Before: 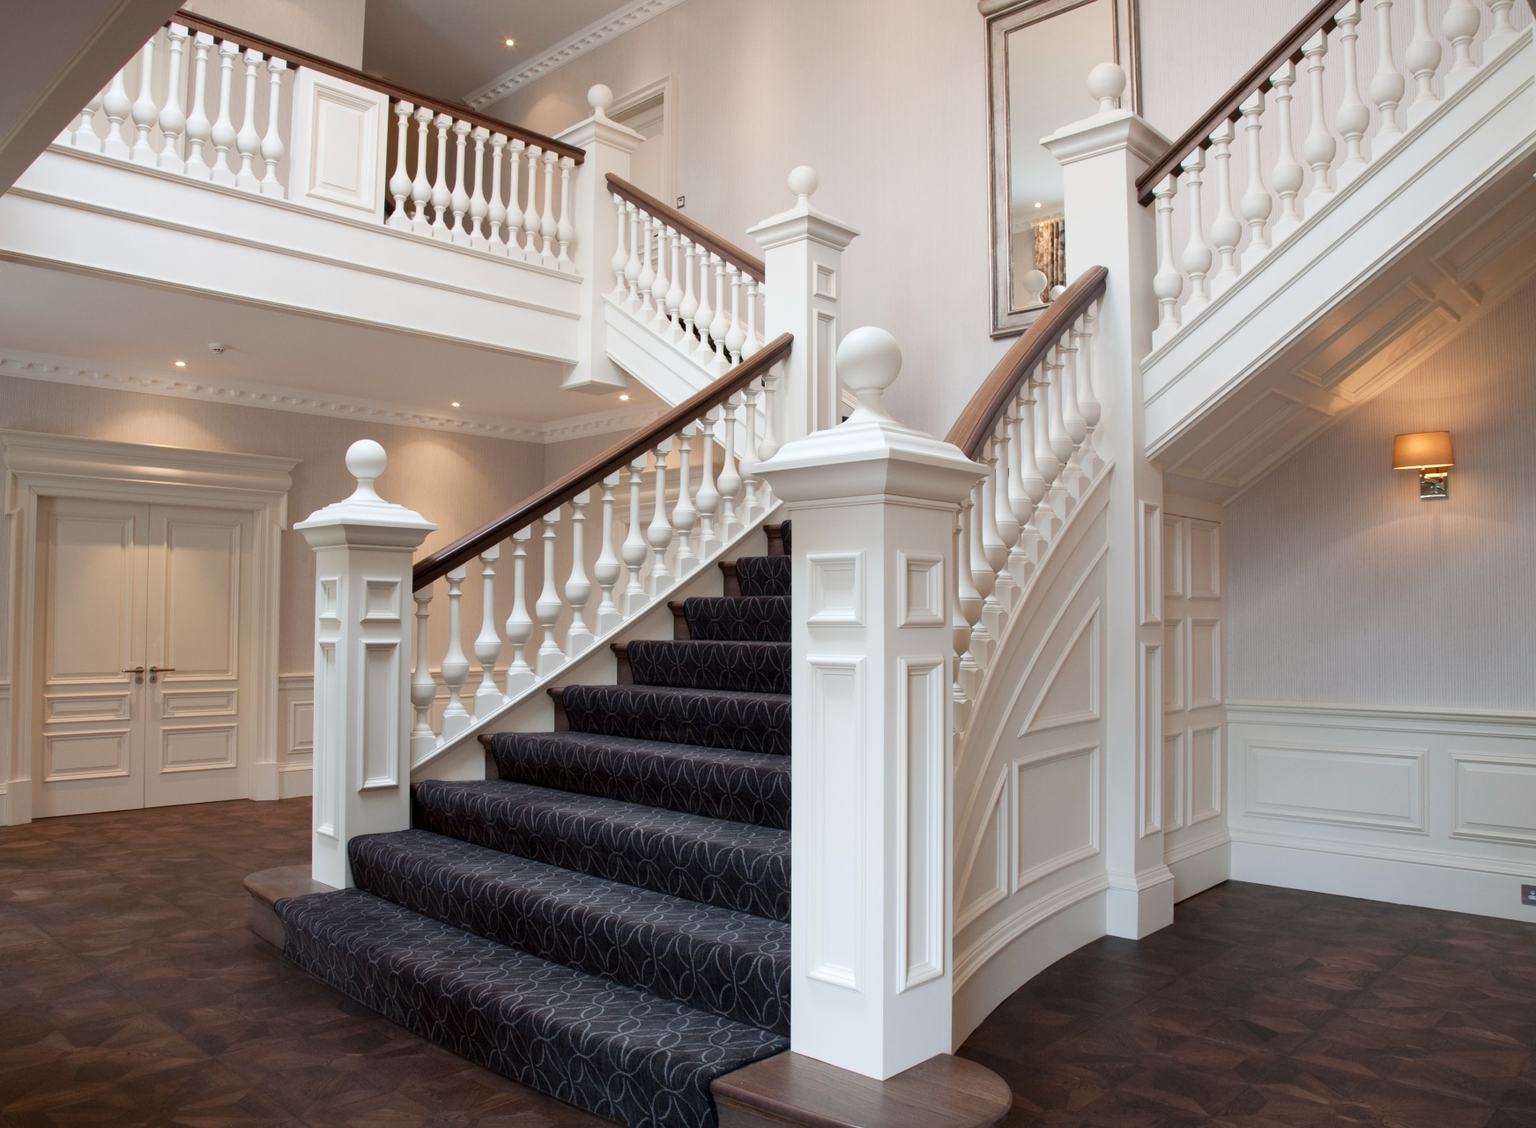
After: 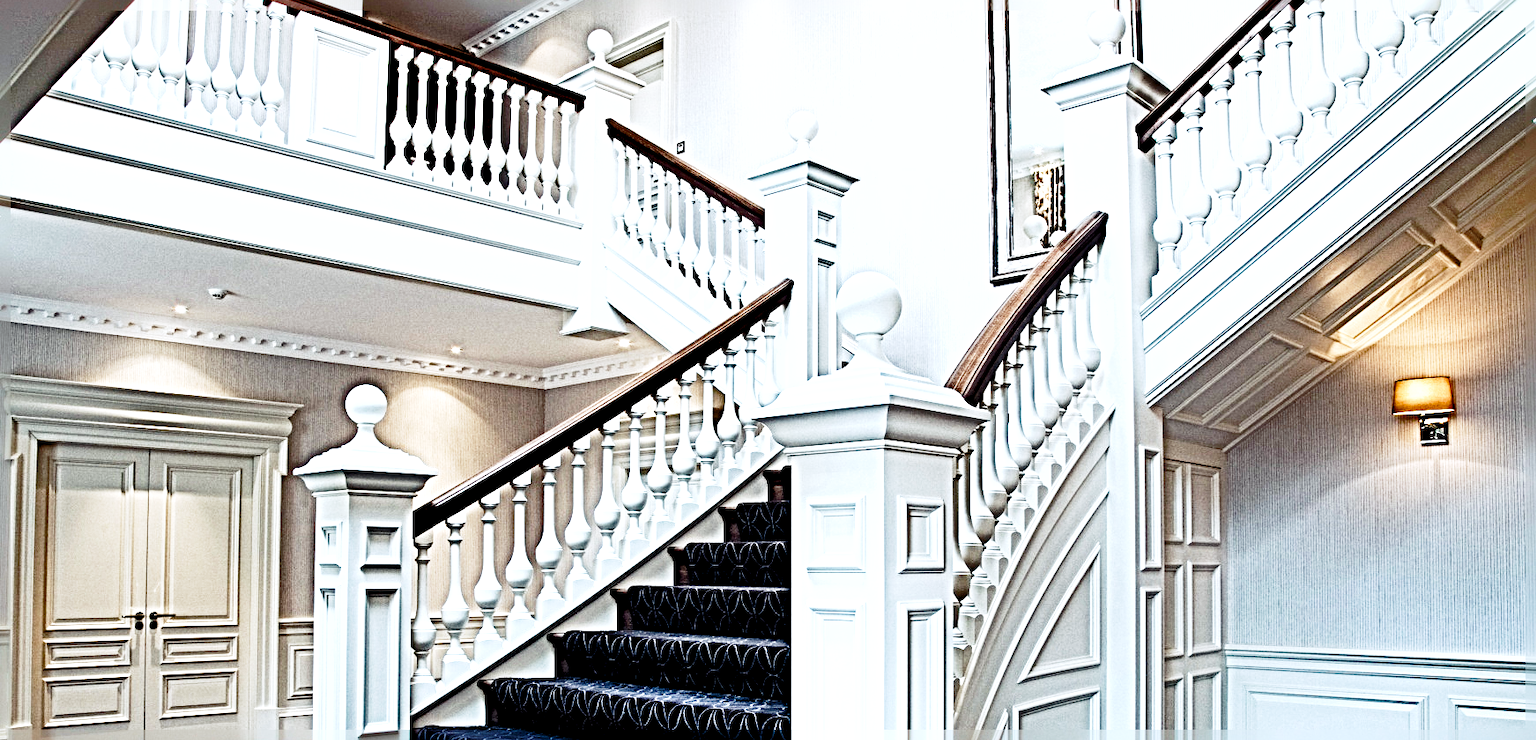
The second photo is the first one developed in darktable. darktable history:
rgb curve: curves: ch2 [(0, 0) (0.567, 0.512) (1, 1)], mode RGB, independent channels
color calibration: illuminant as shot in camera, x 0.383, y 0.38, temperature 3949.15 K, gamut compression 1.66
tone equalizer: -8 EV -0.75 EV, -7 EV -0.7 EV, -6 EV -0.6 EV, -5 EV -0.4 EV, -3 EV 0.4 EV, -2 EV 0.6 EV, -1 EV 0.7 EV, +0 EV 0.75 EV, edges refinement/feathering 500, mask exposure compensation -1.57 EV, preserve details no
base curve: curves: ch0 [(0, 0) (0.028, 0.03) (0.121, 0.232) (0.46, 0.748) (0.859, 0.968) (1, 1)], preserve colors none
shadows and highlights: soften with gaussian
color balance rgb: shadows lift › luminance -9.41%, highlights gain › luminance 17.6%, global offset › luminance -1.45%, perceptual saturation grading › highlights -17.77%, perceptual saturation grading › mid-tones 33.1%, perceptual saturation grading › shadows 50.52%, global vibrance 24.22%
sharpen: radius 6.3, amount 1.8, threshold 0
crop and rotate: top 4.848%, bottom 29.503%
